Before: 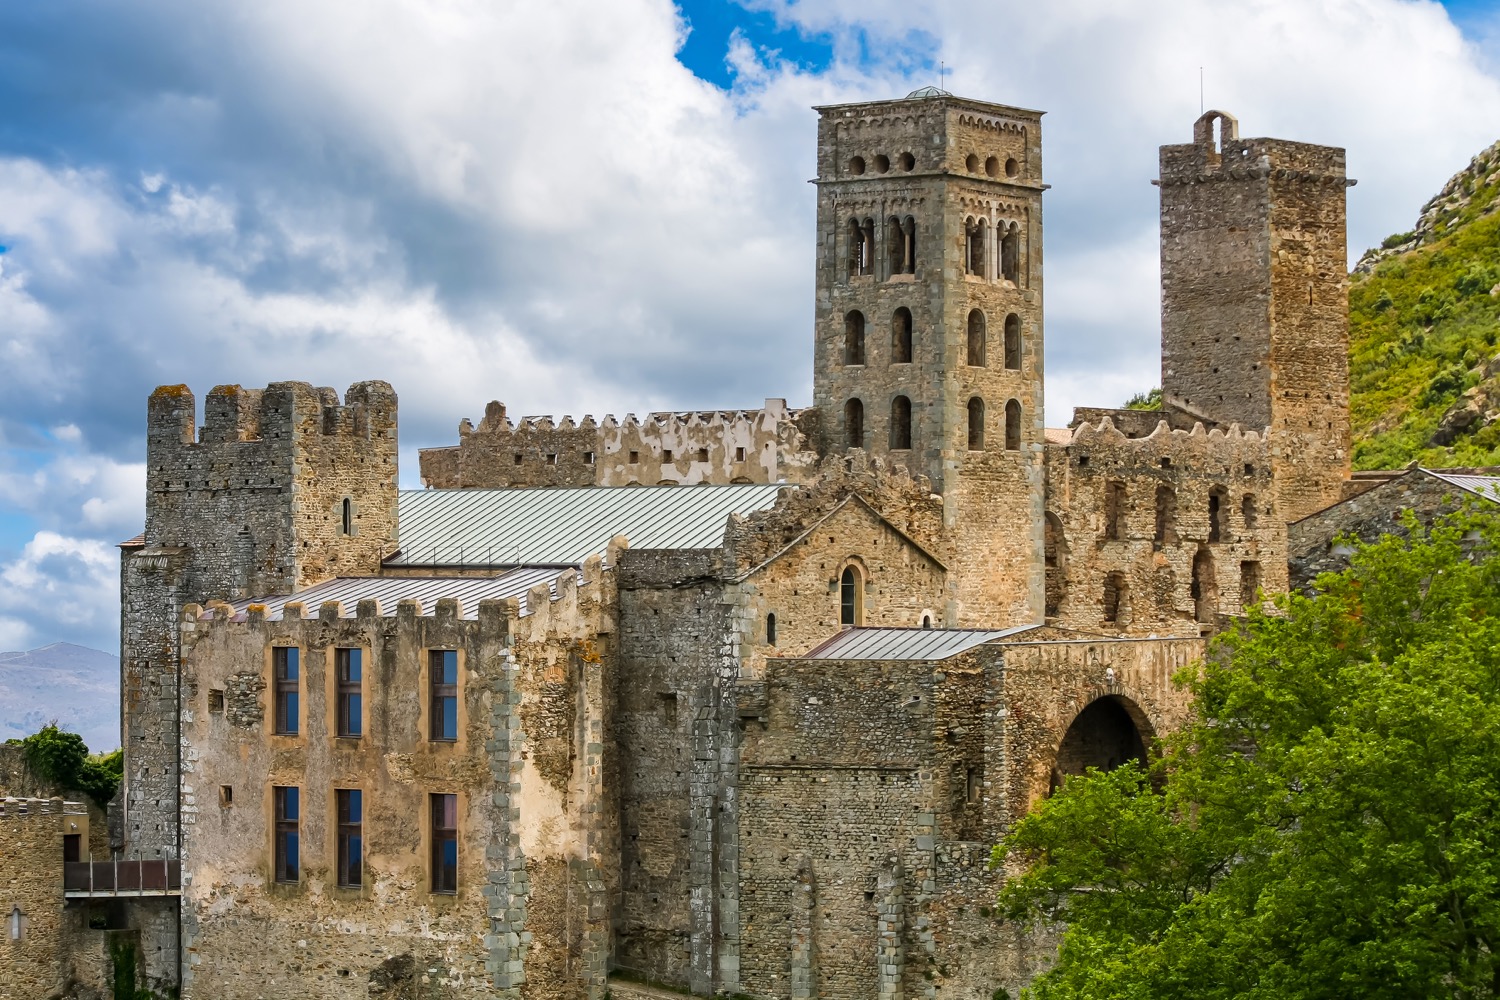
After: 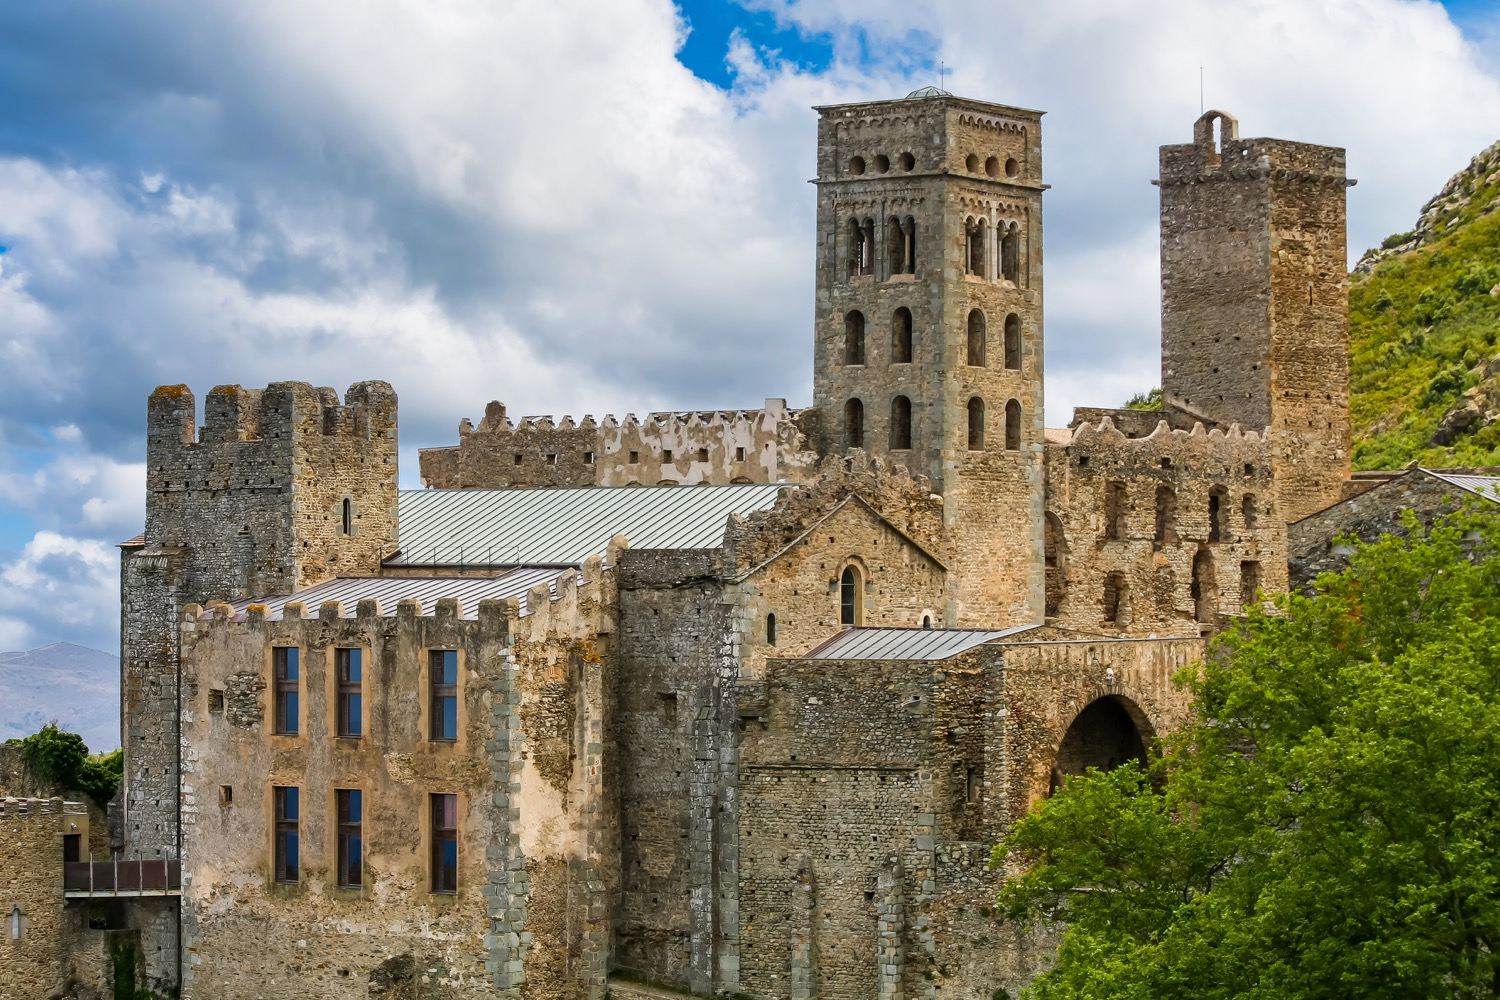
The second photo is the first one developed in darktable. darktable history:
exposure: exposure -0.066 EV, compensate highlight preservation false
